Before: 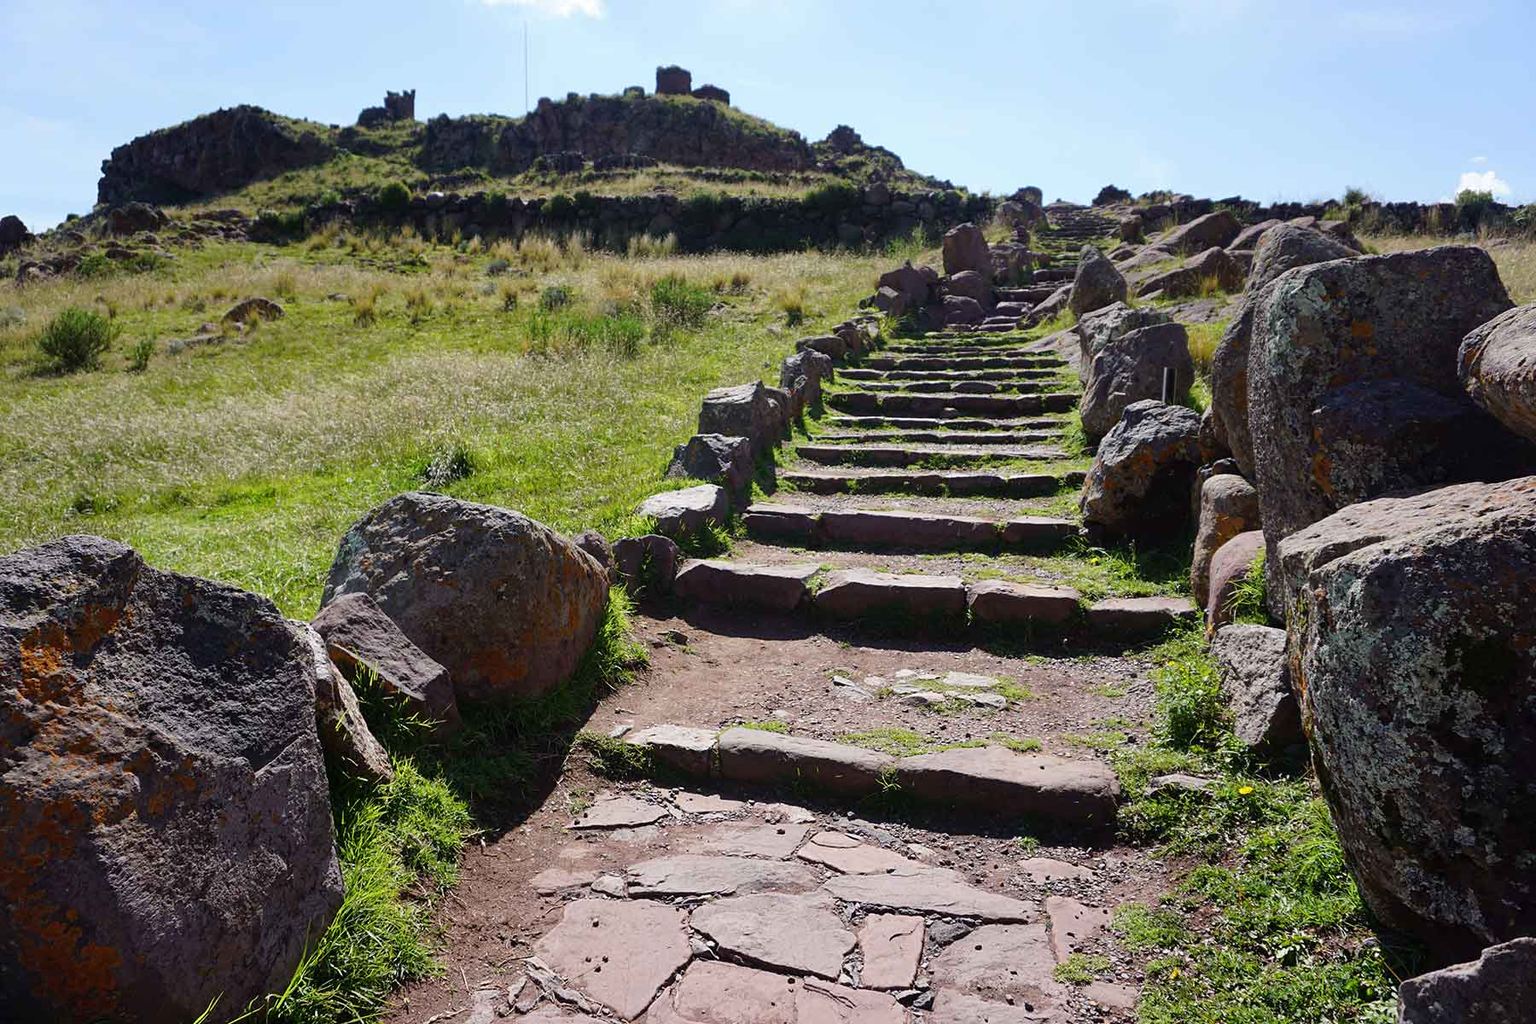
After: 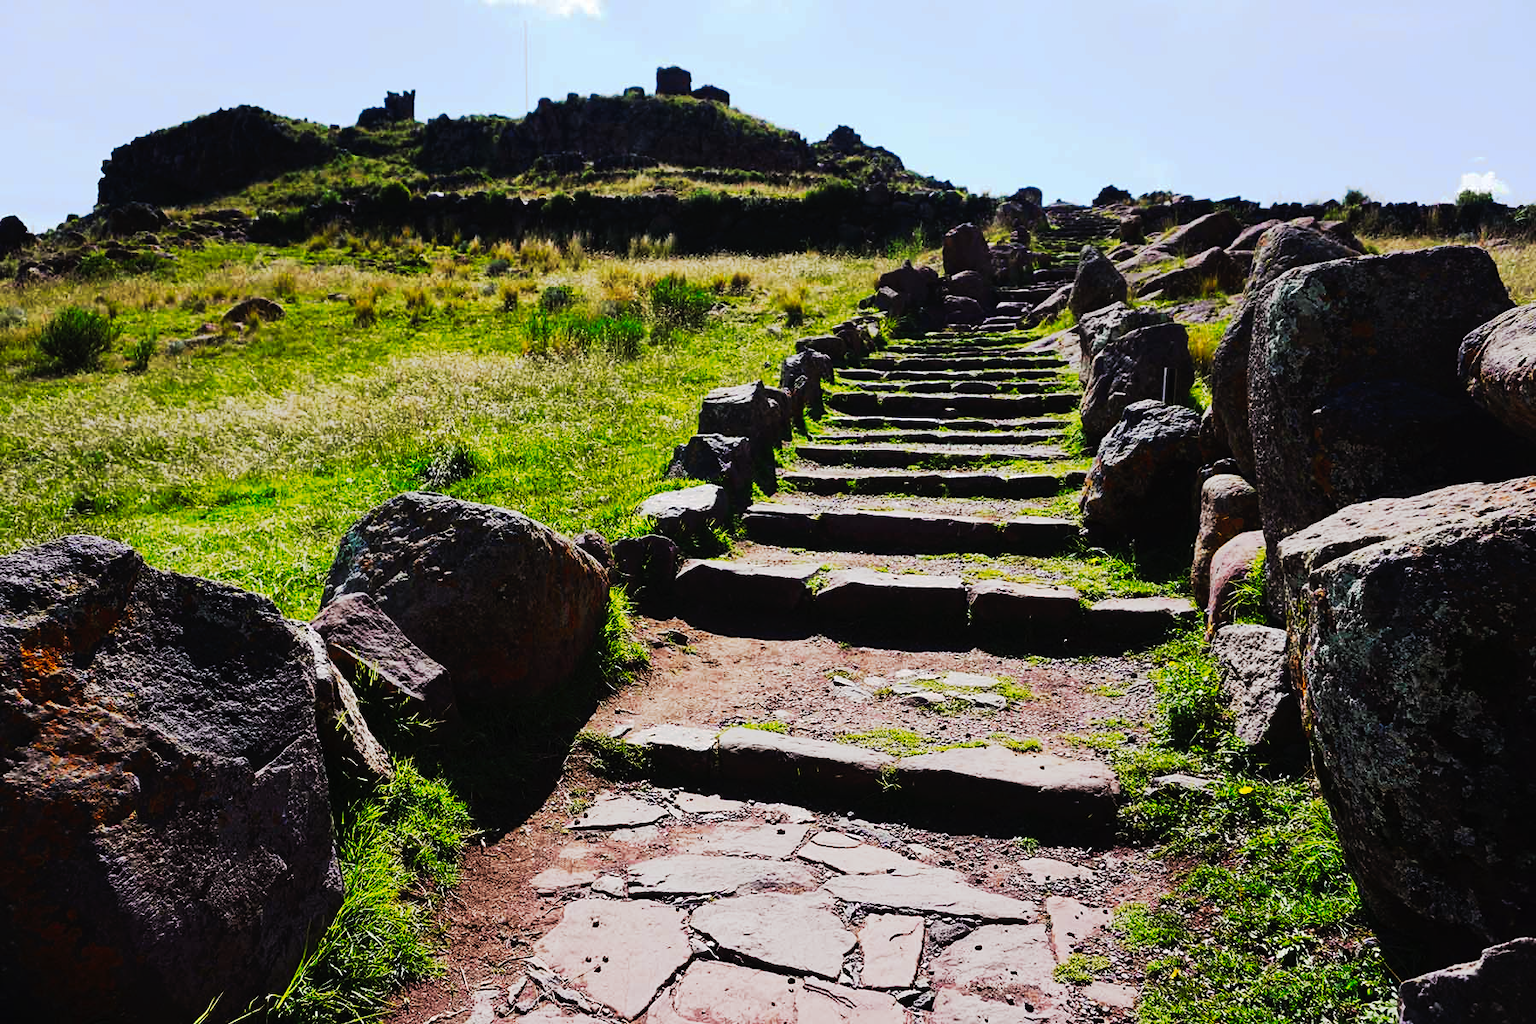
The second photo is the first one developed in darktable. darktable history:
rotate and perspective: automatic cropping off
tone curve: curves: ch0 [(0, 0) (0.003, 0.011) (0.011, 0.014) (0.025, 0.018) (0.044, 0.023) (0.069, 0.028) (0.1, 0.031) (0.136, 0.039) (0.177, 0.056) (0.224, 0.081) (0.277, 0.129) (0.335, 0.188) (0.399, 0.256) (0.468, 0.367) (0.543, 0.514) (0.623, 0.684) (0.709, 0.785) (0.801, 0.846) (0.898, 0.884) (1, 1)], preserve colors none
